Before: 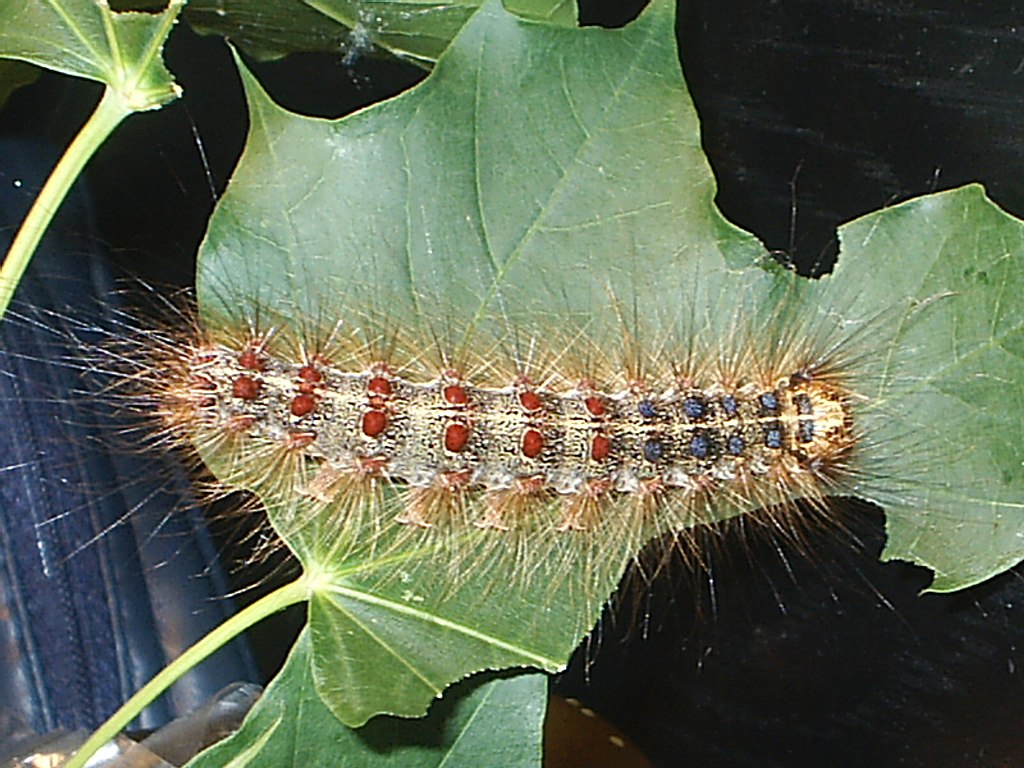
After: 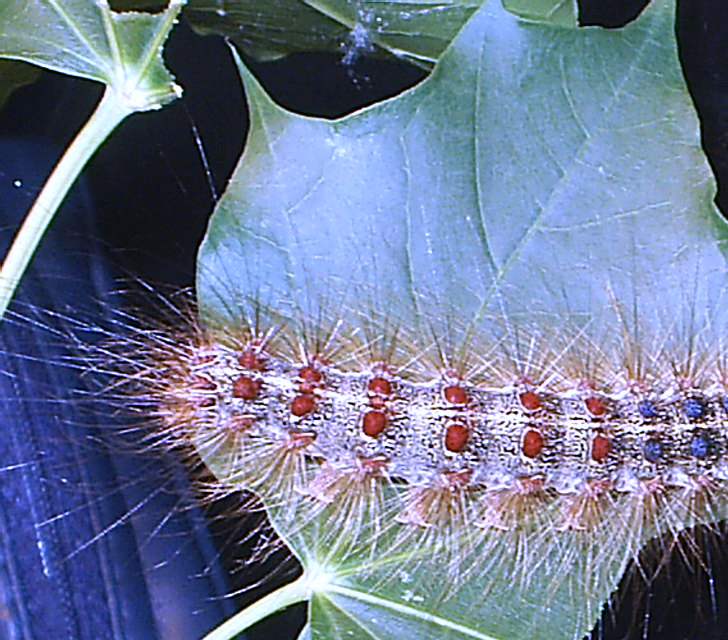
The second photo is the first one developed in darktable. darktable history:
white balance: red 0.98, blue 1.61
crop: right 28.885%, bottom 16.626%
